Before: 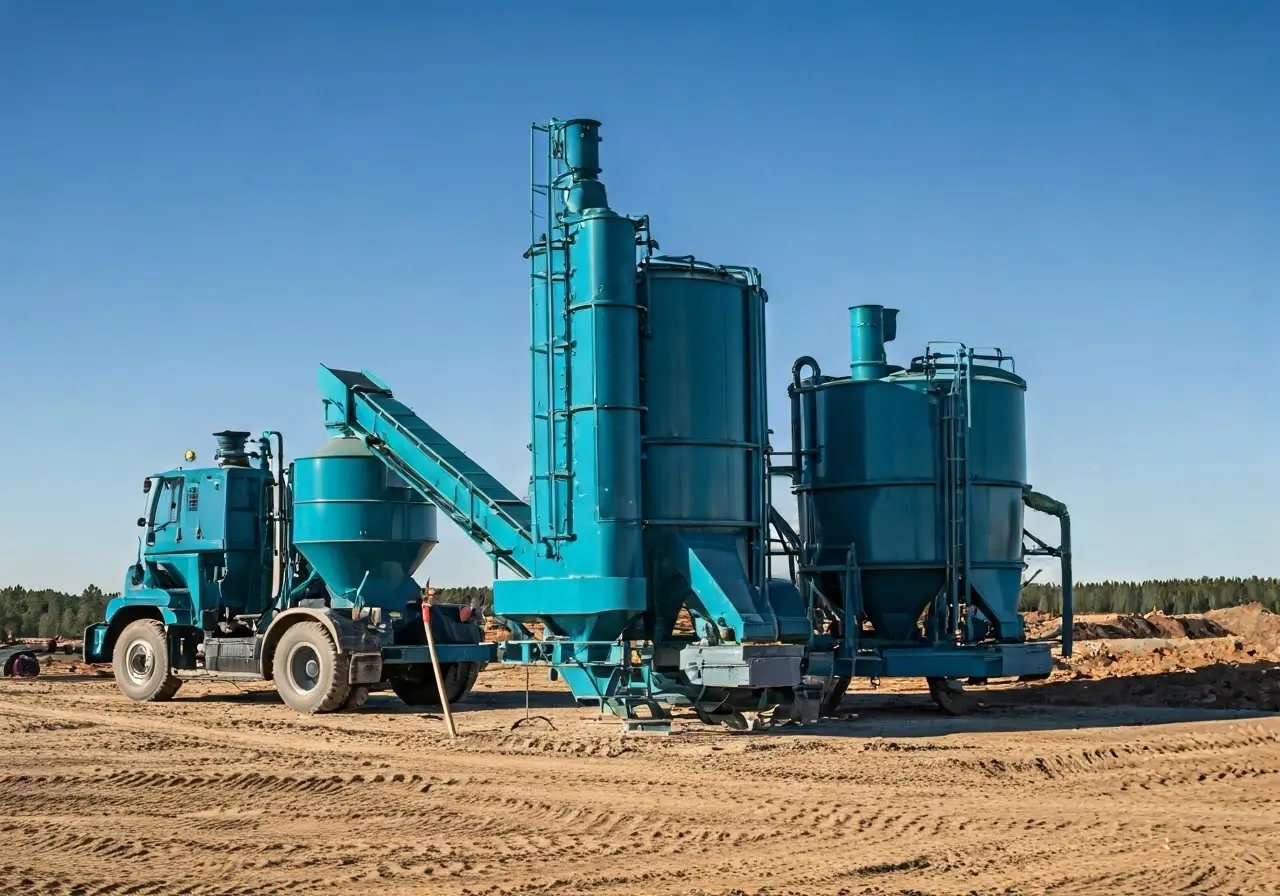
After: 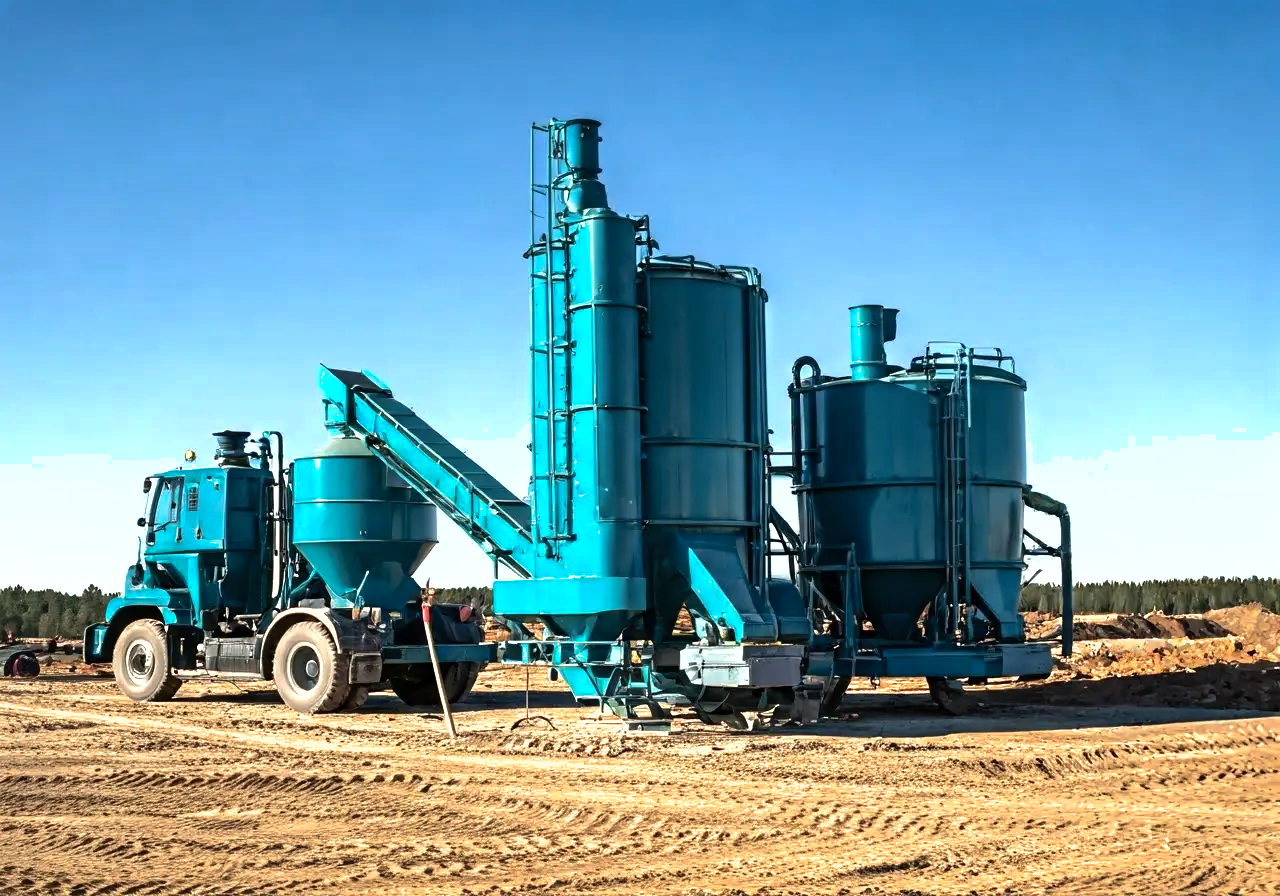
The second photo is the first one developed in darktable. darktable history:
shadows and highlights: on, module defaults
tone equalizer: -8 EV -1.08 EV, -7 EV -1.01 EV, -6 EV -0.867 EV, -5 EV -0.578 EV, -3 EV 0.578 EV, -2 EV 0.867 EV, -1 EV 1.01 EV, +0 EV 1.08 EV, edges refinement/feathering 500, mask exposure compensation -1.57 EV, preserve details no
